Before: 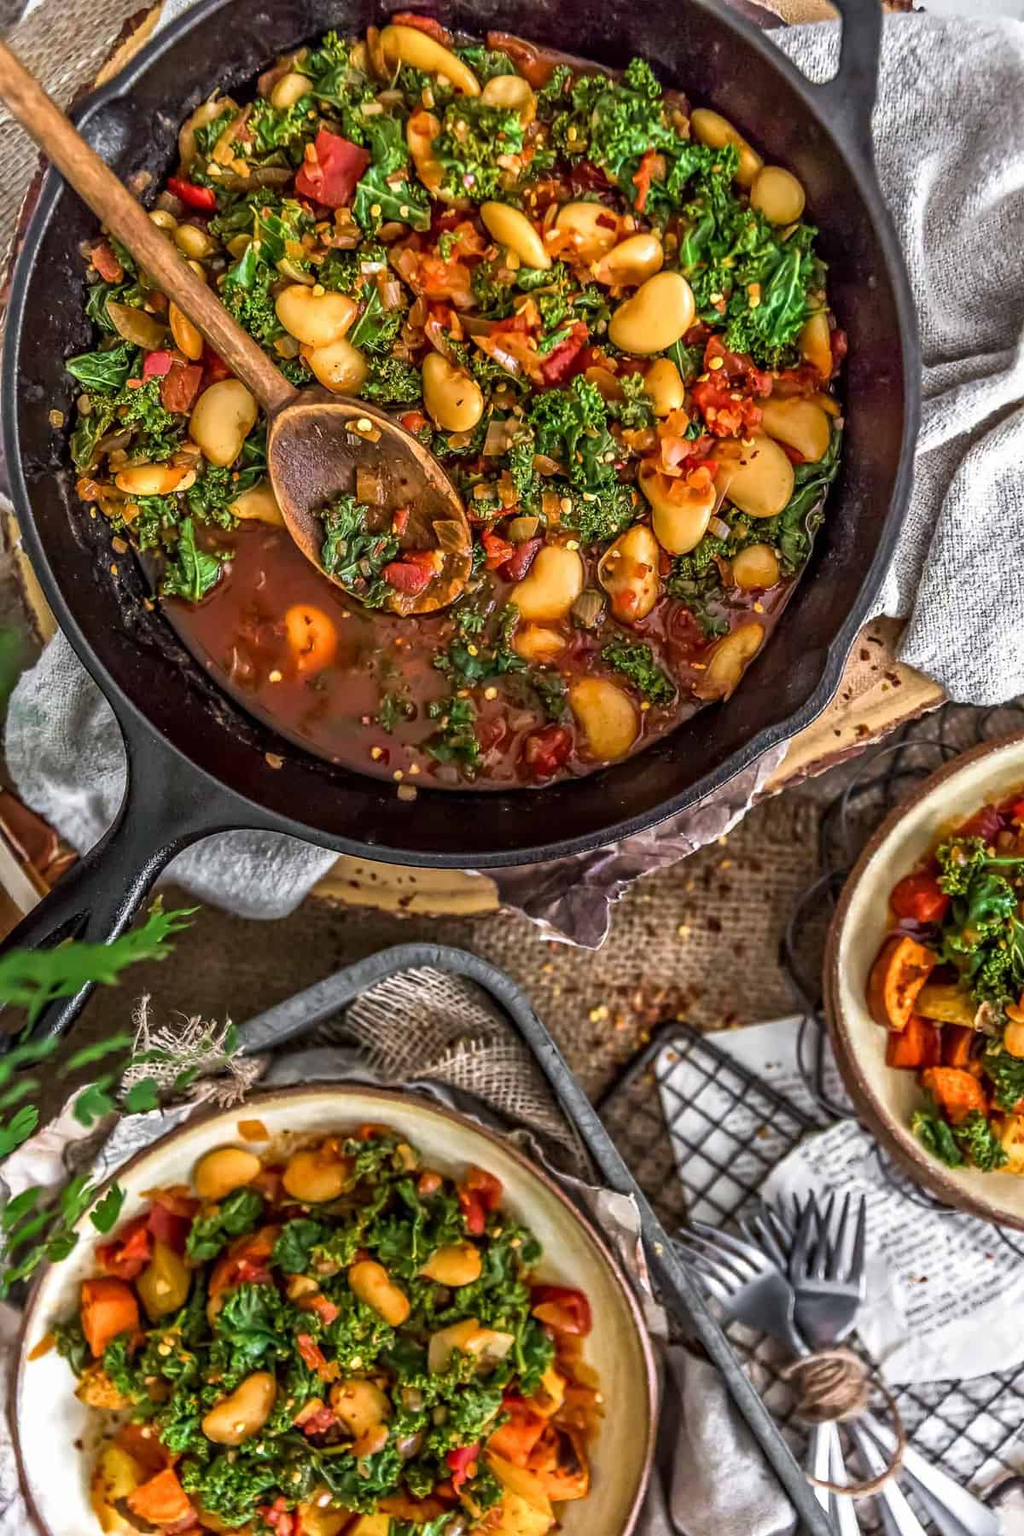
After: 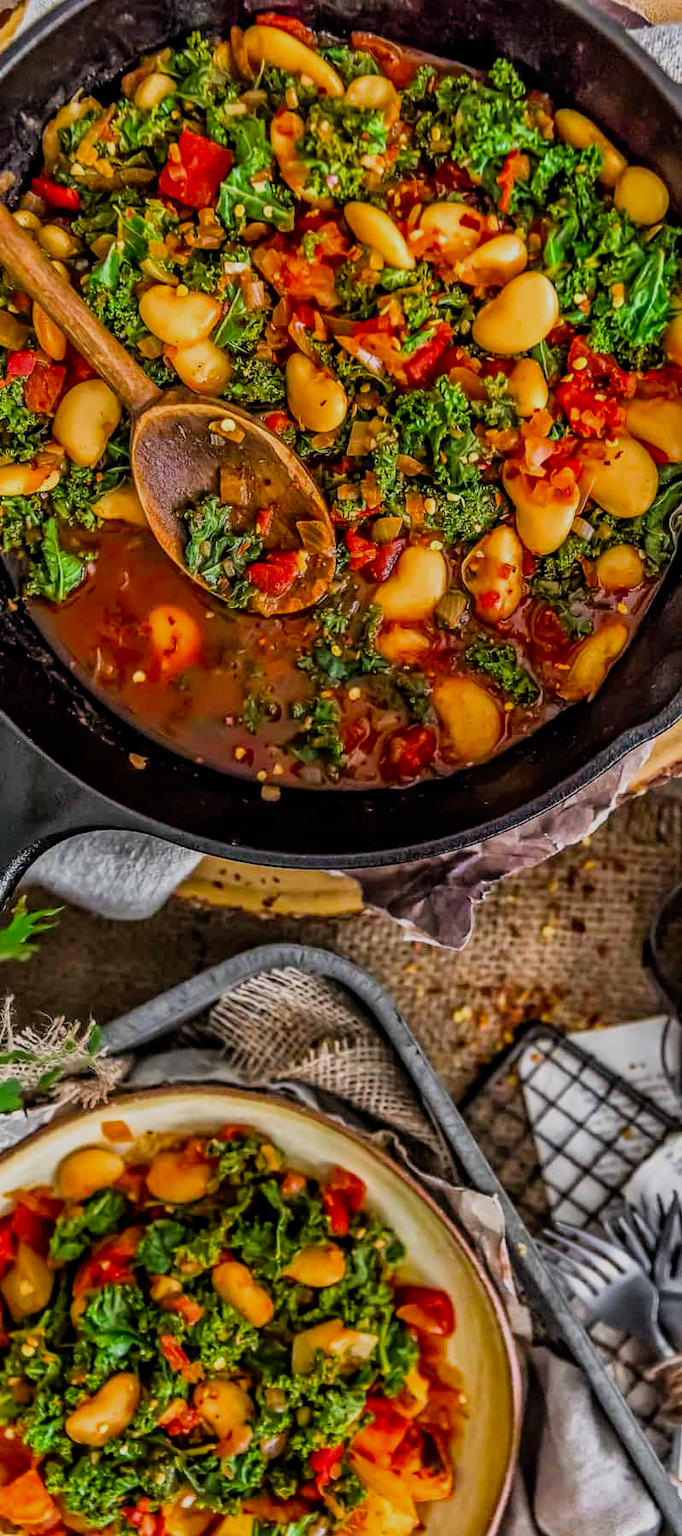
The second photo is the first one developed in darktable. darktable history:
crop and rotate: left 13.342%, right 19.991%
filmic rgb: black relative exposure -7.75 EV, white relative exposure 4.4 EV, threshold 3 EV, hardness 3.76, latitude 38.11%, contrast 0.966, highlights saturation mix 10%, shadows ↔ highlights balance 4.59%, color science v4 (2020), enable highlight reconstruction true
